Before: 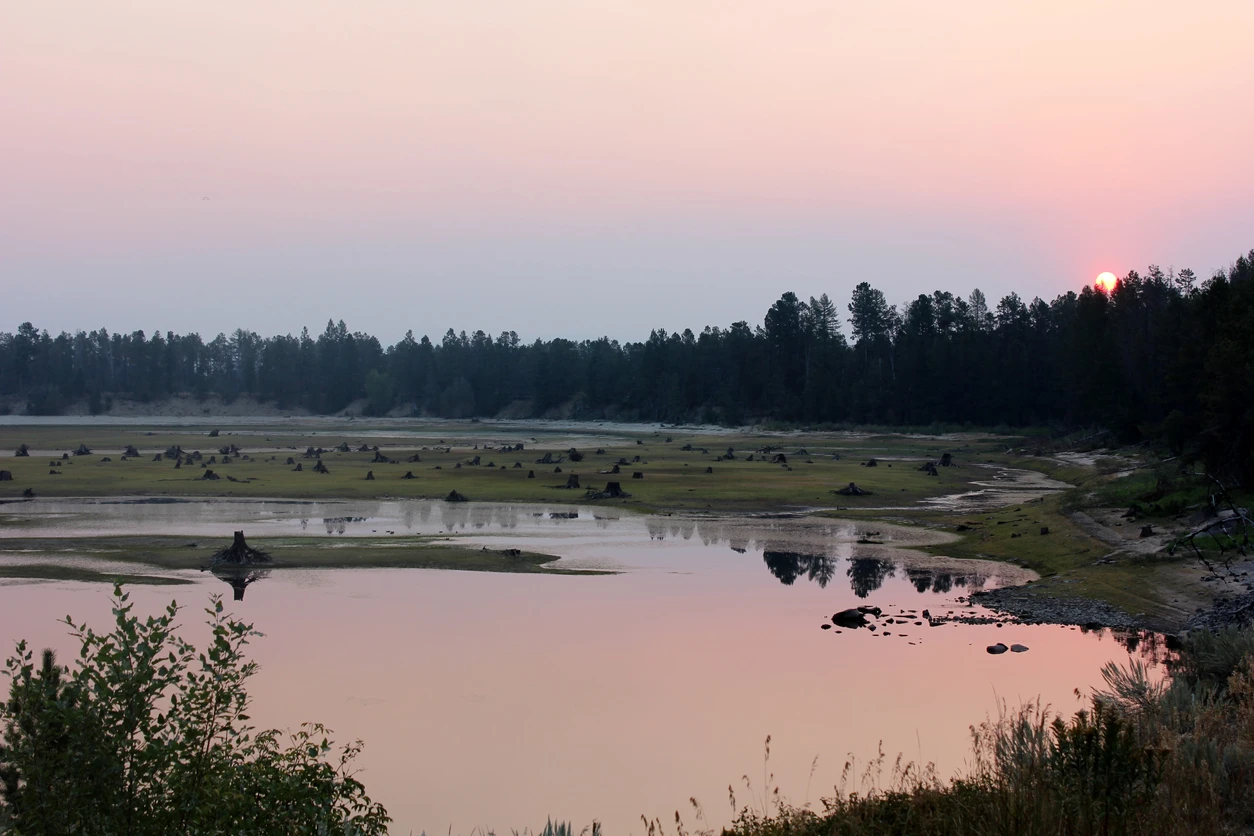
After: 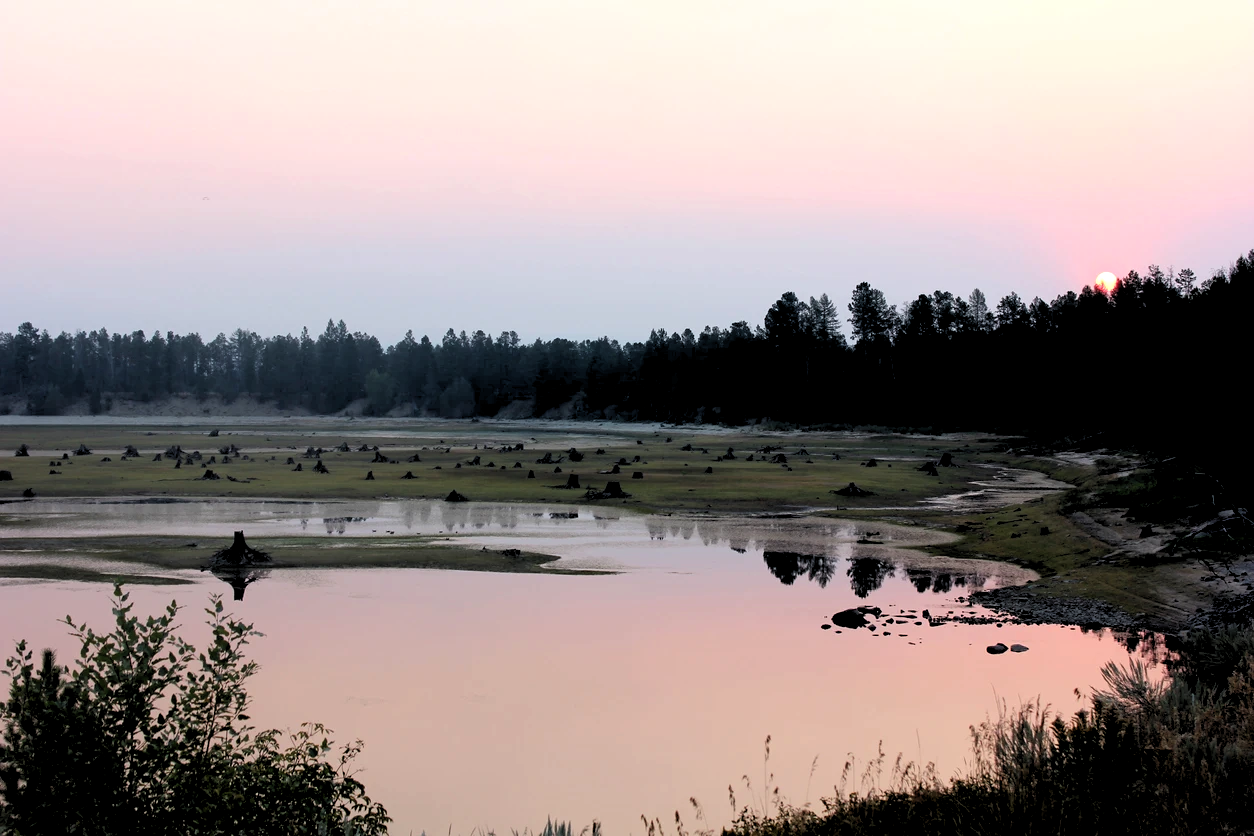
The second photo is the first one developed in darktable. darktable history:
rgb levels: levels [[0.01, 0.419, 0.839], [0, 0.5, 1], [0, 0.5, 1]]
rgb curve: curves: ch0 [(0, 0) (0.078, 0.051) (0.929, 0.956) (1, 1)], compensate middle gray true
white balance: red 1, blue 1
